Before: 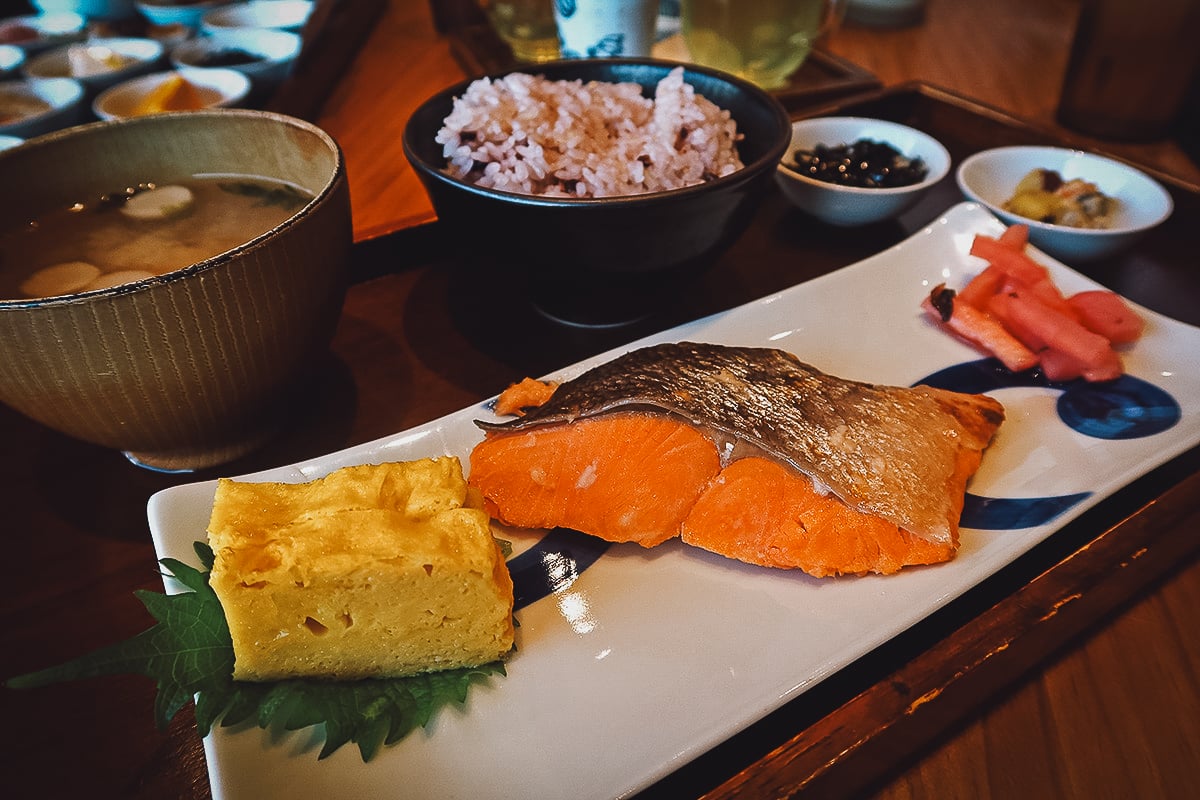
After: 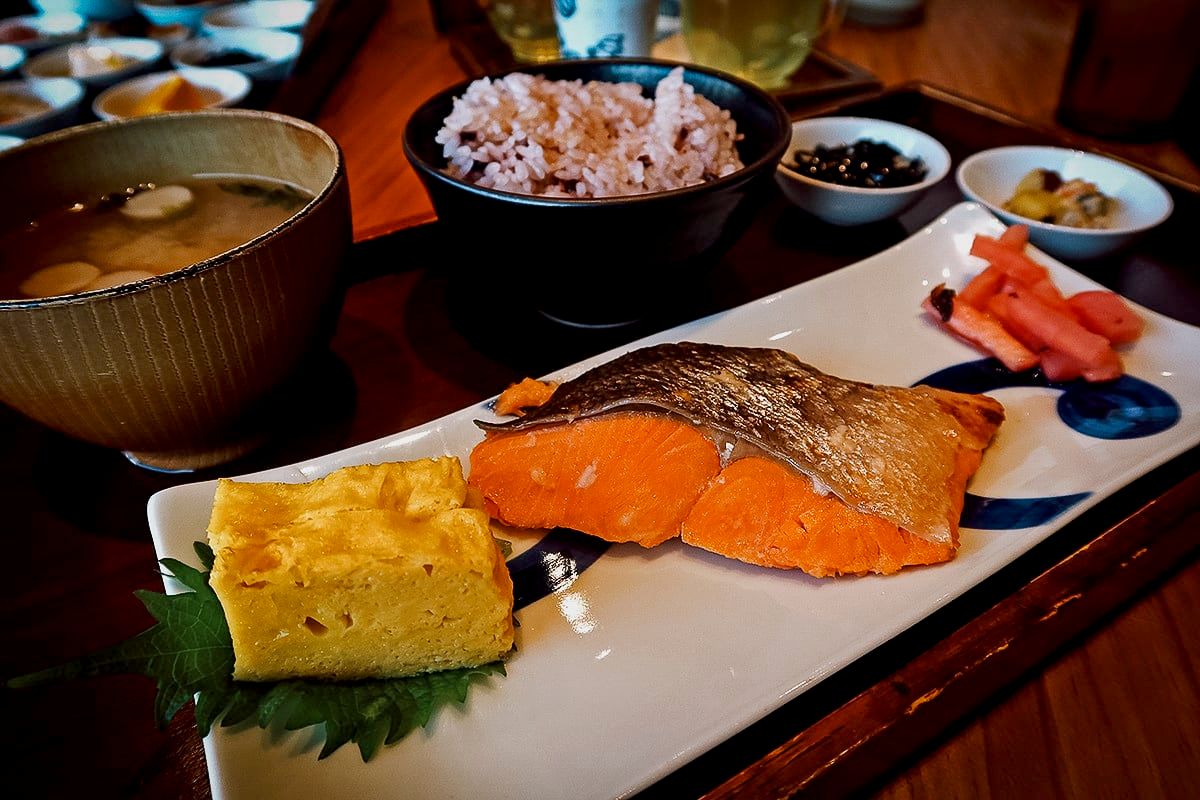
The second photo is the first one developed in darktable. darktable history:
exposure: black level correction 0.012, compensate highlight preservation false
white balance: emerald 1
